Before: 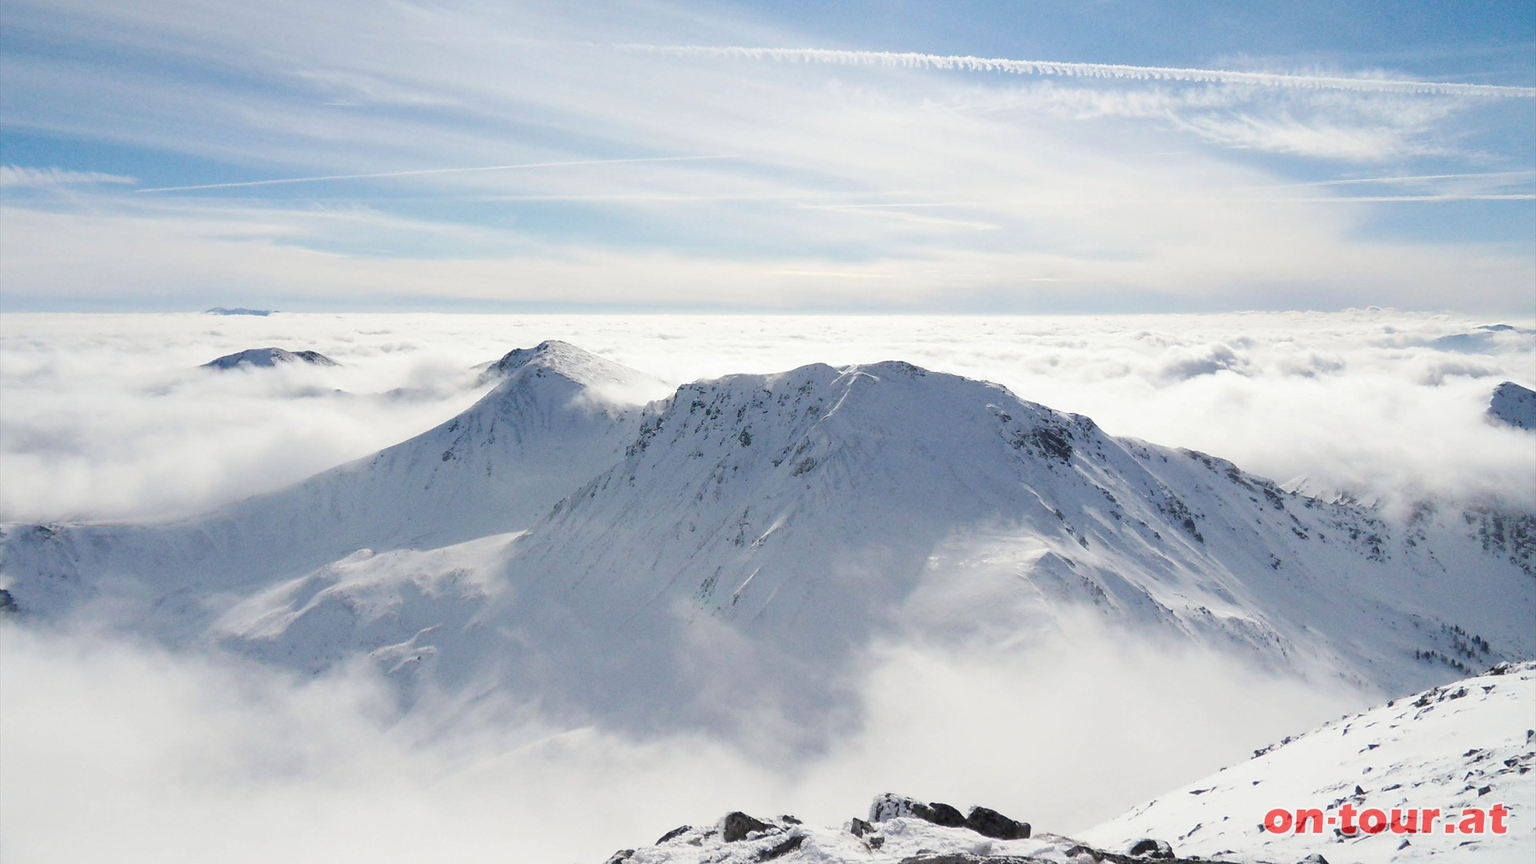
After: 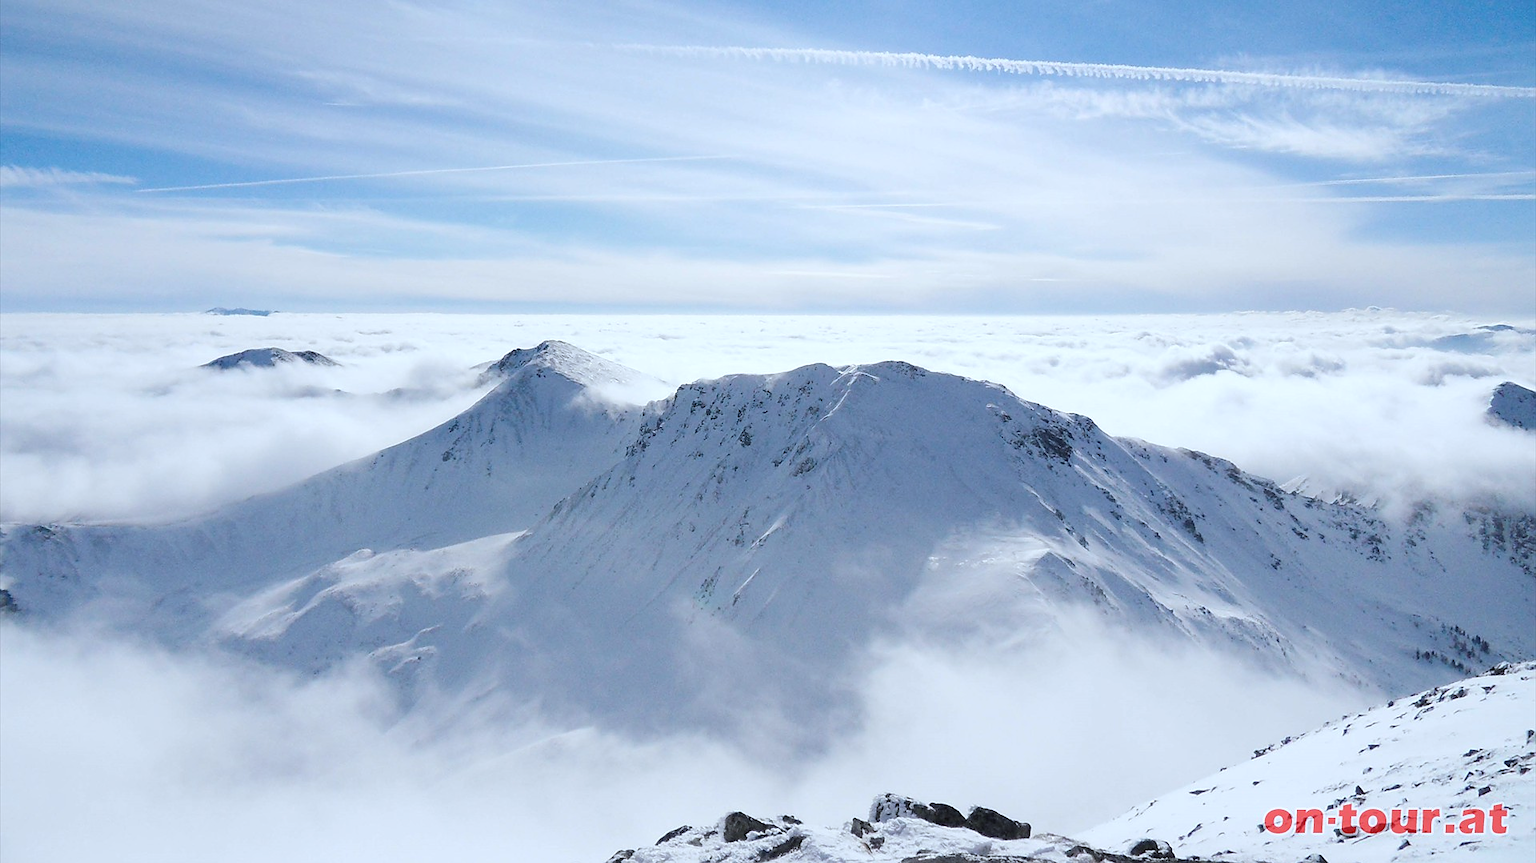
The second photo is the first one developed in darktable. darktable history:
sharpen: radius 1.012
crop: bottom 0.054%
color calibration: gray › normalize channels true, x 0.37, y 0.382, temperature 4318.69 K, gamut compression 0.005
